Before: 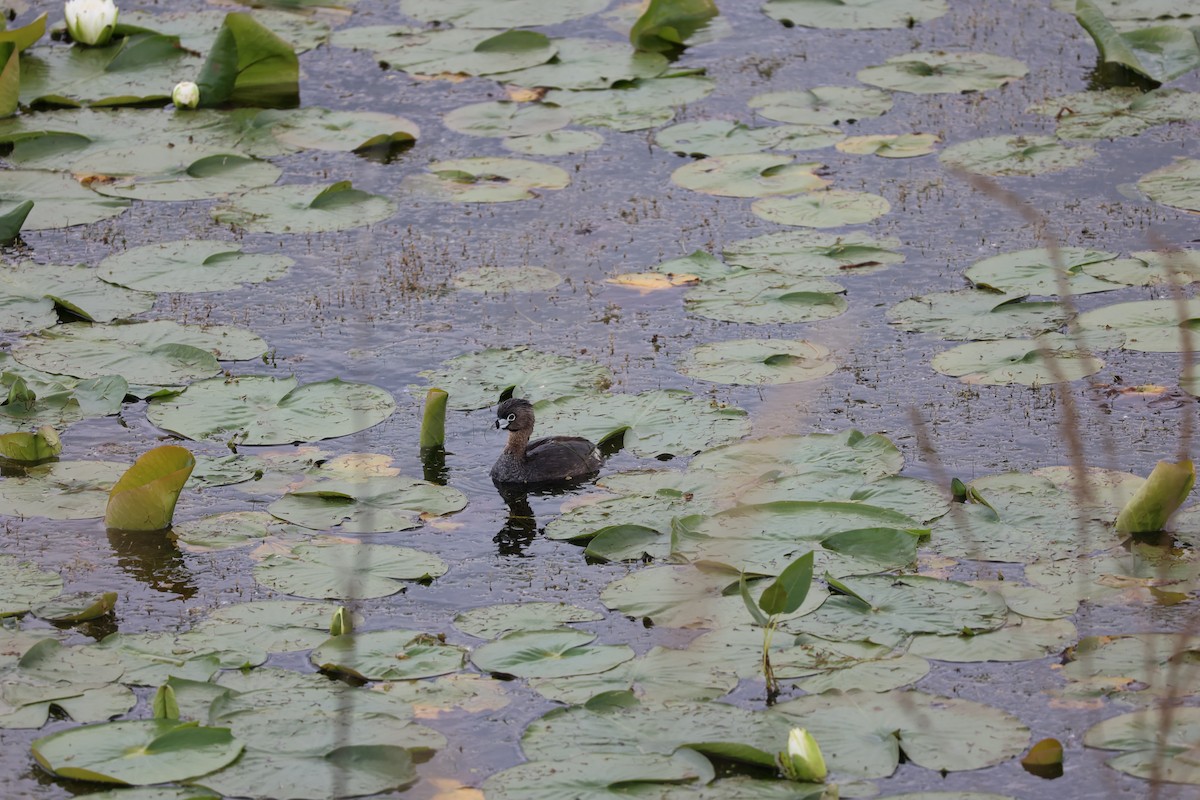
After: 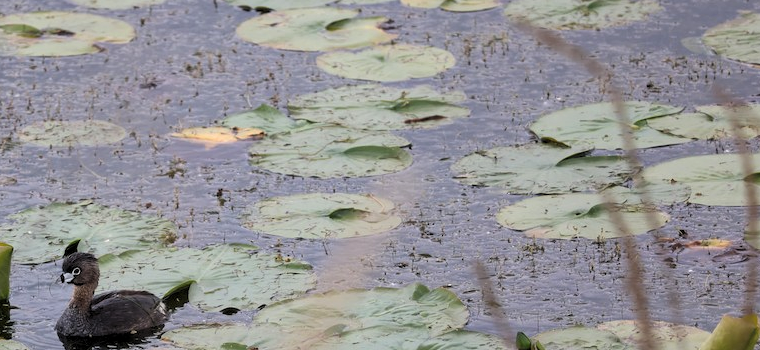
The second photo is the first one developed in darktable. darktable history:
levels: levels [0.055, 0.477, 0.9]
crop: left 36.256%, top 18.322%, right 0.384%, bottom 37.882%
